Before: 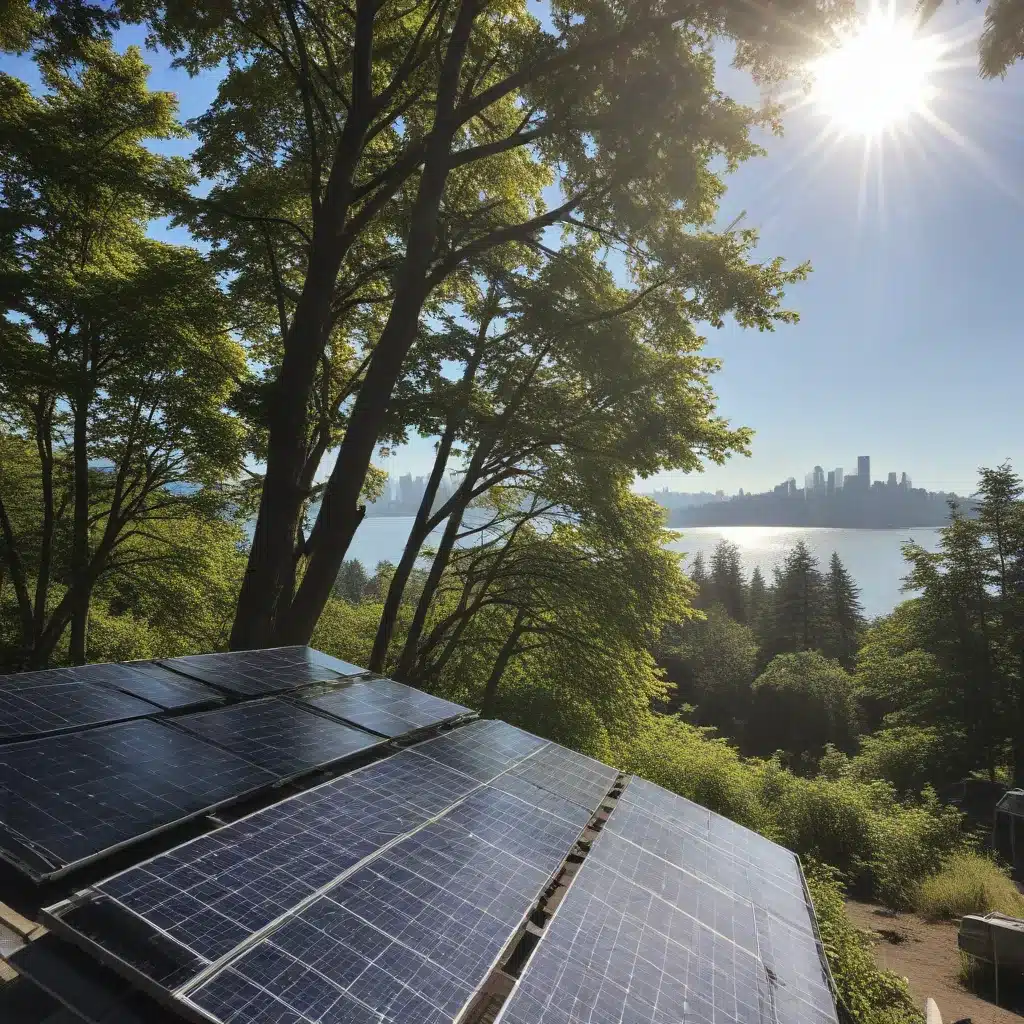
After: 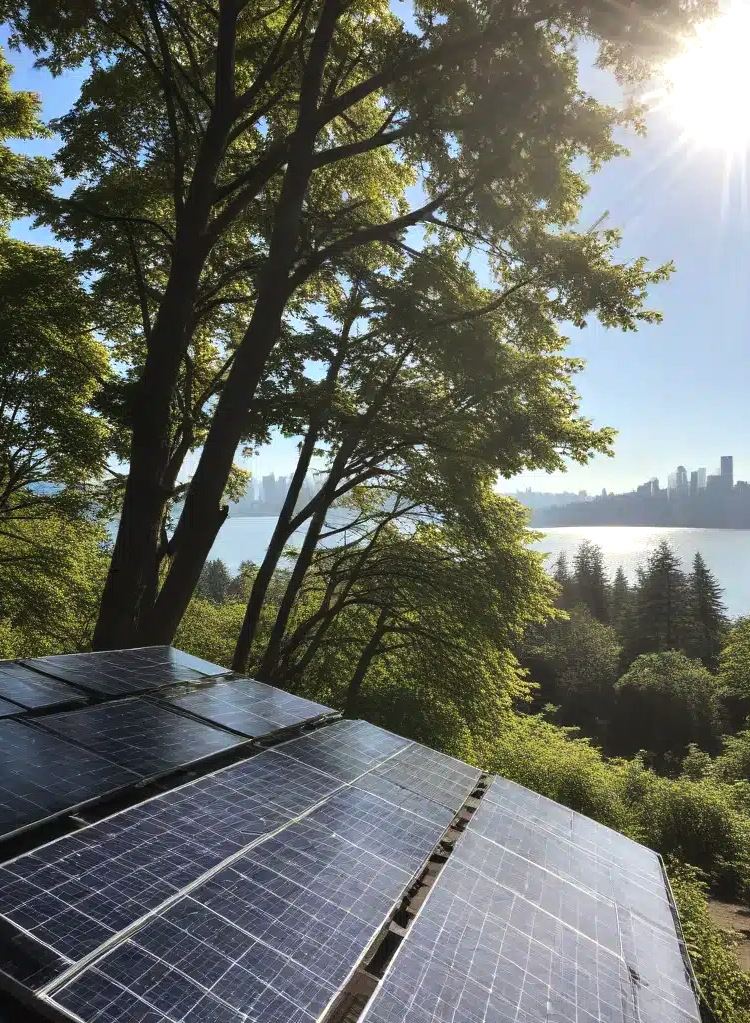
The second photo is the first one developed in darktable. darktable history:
tone equalizer: -8 EV -0.417 EV, -7 EV -0.389 EV, -6 EV -0.333 EV, -5 EV -0.222 EV, -3 EV 0.222 EV, -2 EV 0.333 EV, -1 EV 0.389 EV, +0 EV 0.417 EV, edges refinement/feathering 500, mask exposure compensation -1.57 EV, preserve details no
crop: left 13.443%, right 13.31%
